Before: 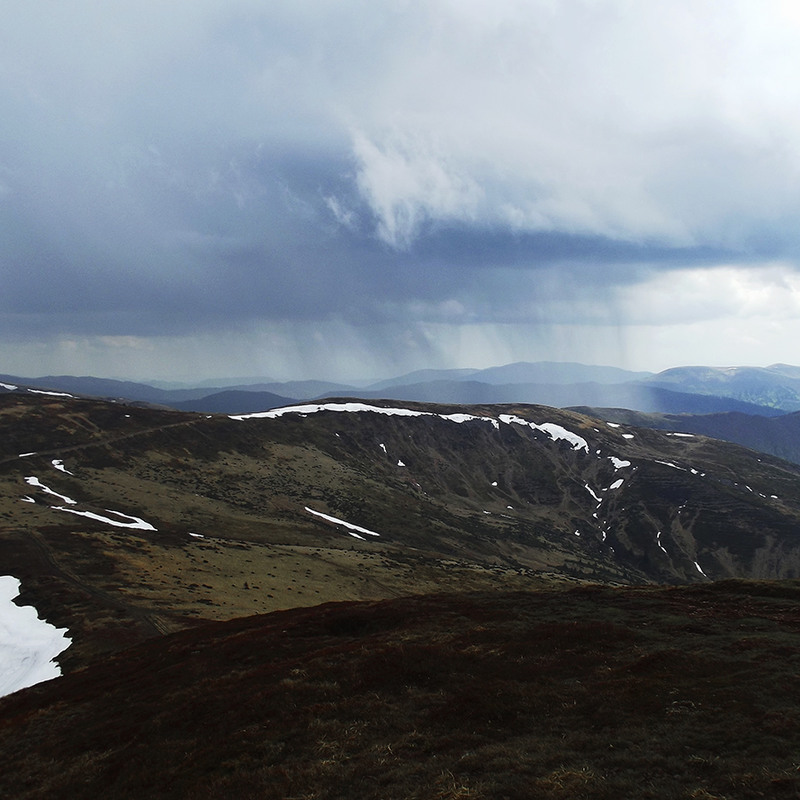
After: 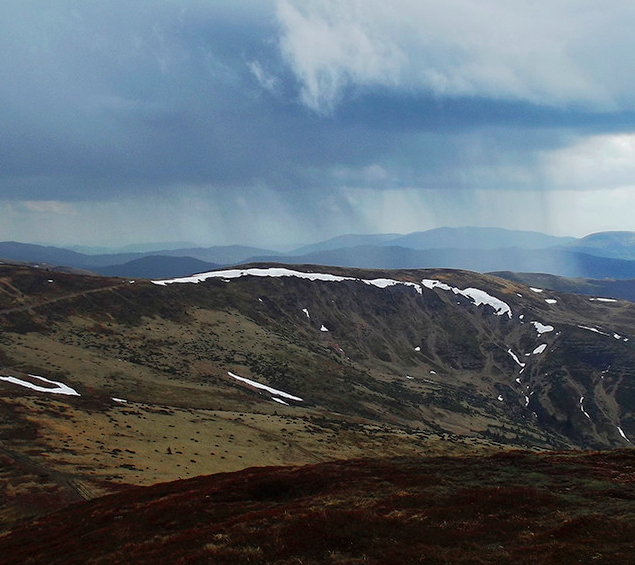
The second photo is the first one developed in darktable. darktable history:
shadows and highlights: on, module defaults
crop: left 9.712%, top 16.928%, right 10.845%, bottom 12.332%
